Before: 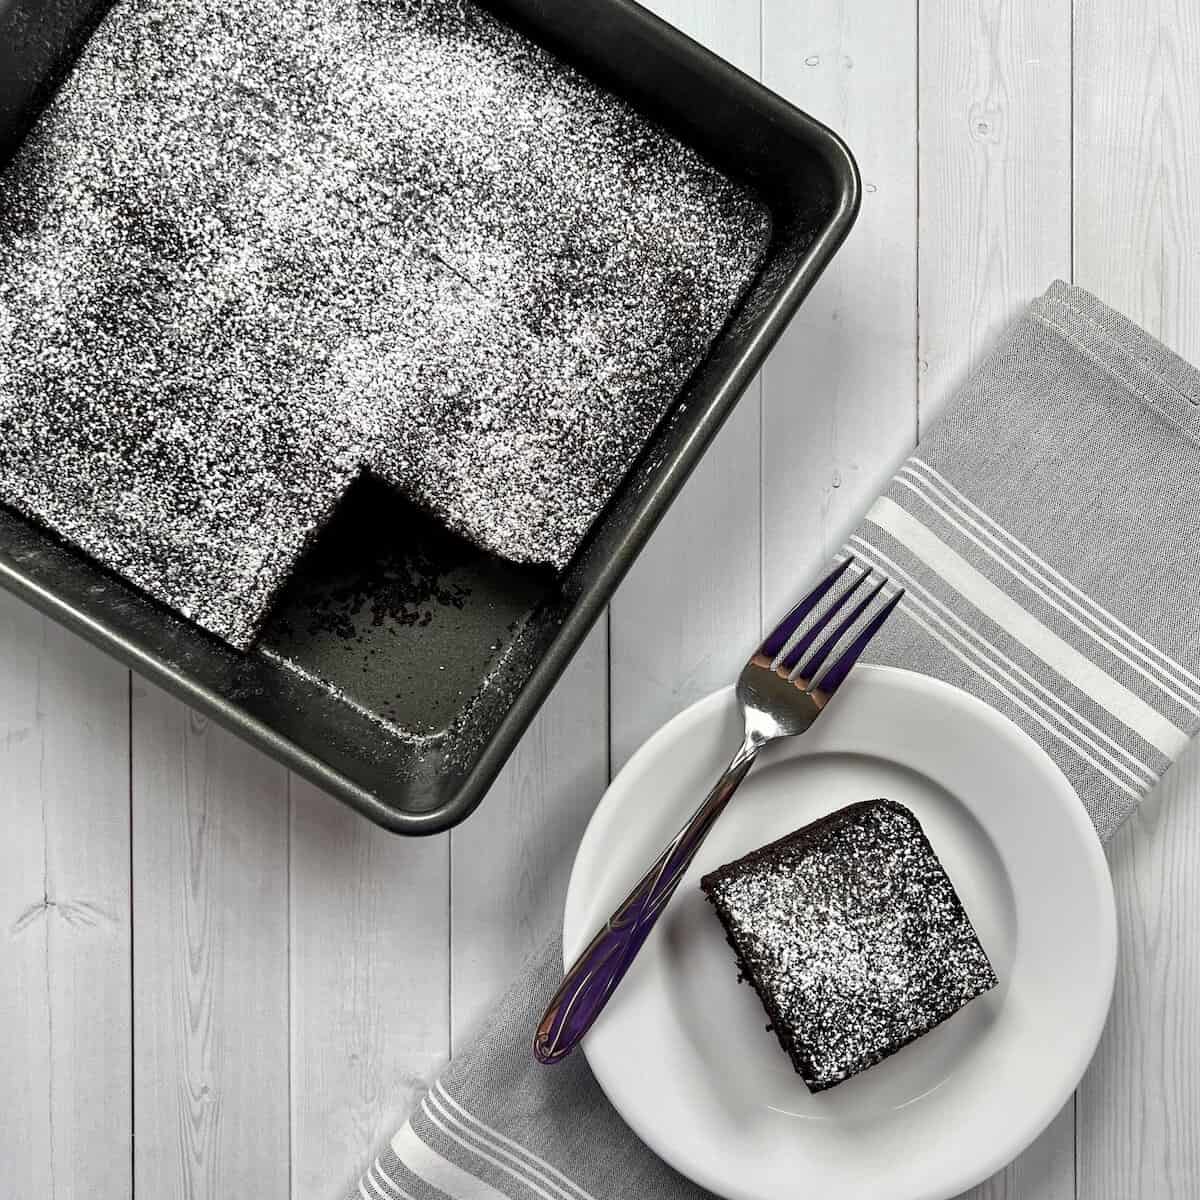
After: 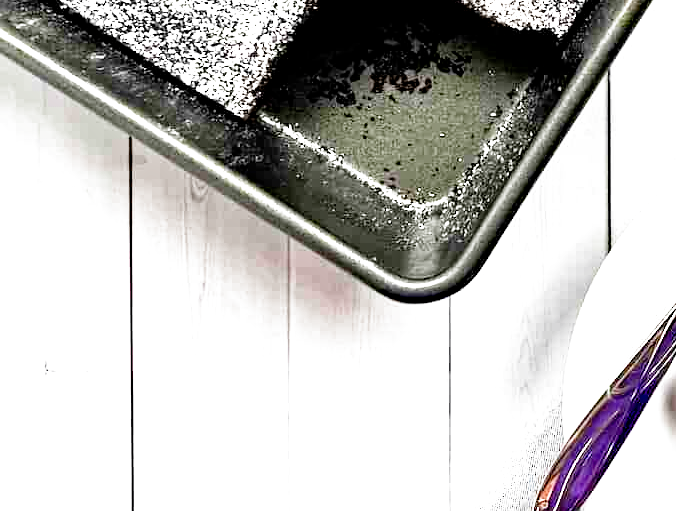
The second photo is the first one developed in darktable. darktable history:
filmic rgb: middle gray luminance 8.8%, black relative exposure -6.3 EV, white relative exposure 2.7 EV, threshold 6 EV, target black luminance 0%, hardness 4.74, latitude 73.47%, contrast 1.332, shadows ↔ highlights balance 10.13%, add noise in highlights 0, preserve chrominance no, color science v3 (2019), use custom middle-gray values true, iterations of high-quality reconstruction 0, contrast in highlights soft, enable highlight reconstruction true
haze removal: compatibility mode true, adaptive false
crop: top 44.483%, right 43.593%, bottom 12.892%
exposure: exposure 1 EV, compensate highlight preservation false
